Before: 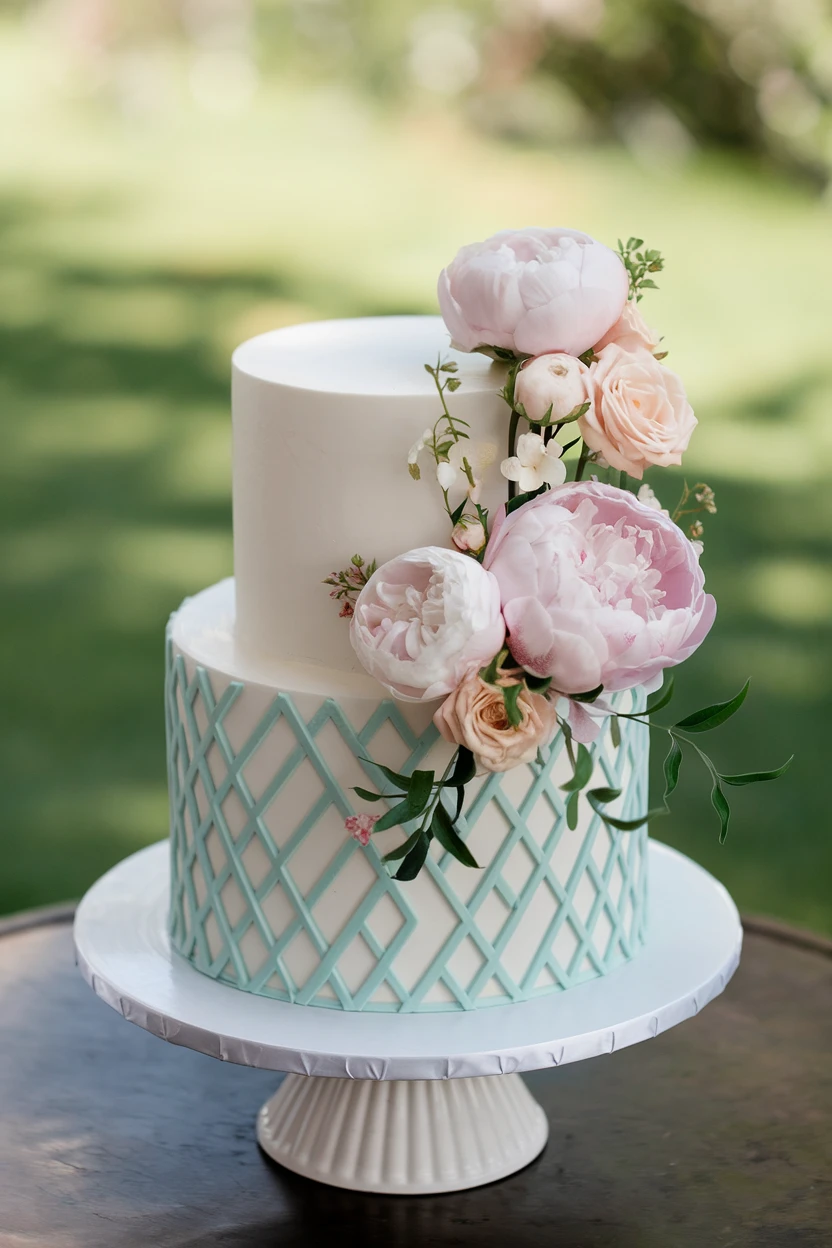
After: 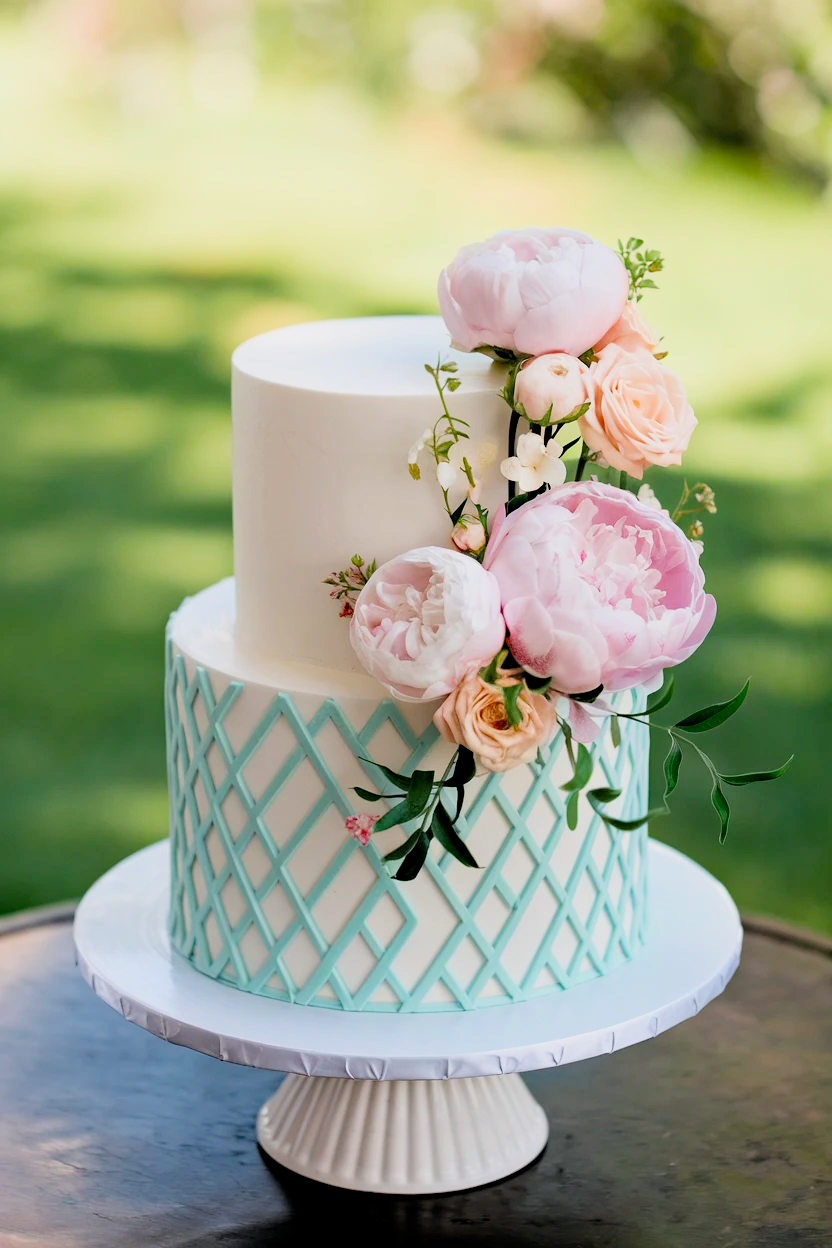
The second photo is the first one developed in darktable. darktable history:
color balance: mode lift, gamma, gain (sRGB), lift [1, 1, 1.022, 1.026]
filmic rgb: black relative exposure -7.6 EV, white relative exposure 4.64 EV, threshold 3 EV, target black luminance 0%, hardness 3.55, latitude 50.51%, contrast 1.033, highlights saturation mix 10%, shadows ↔ highlights balance -0.198%, color science v4 (2020), enable highlight reconstruction true
haze removal: compatibility mode true, adaptive false
exposure: black level correction 0, exposure 0.6 EV, compensate highlight preservation false
